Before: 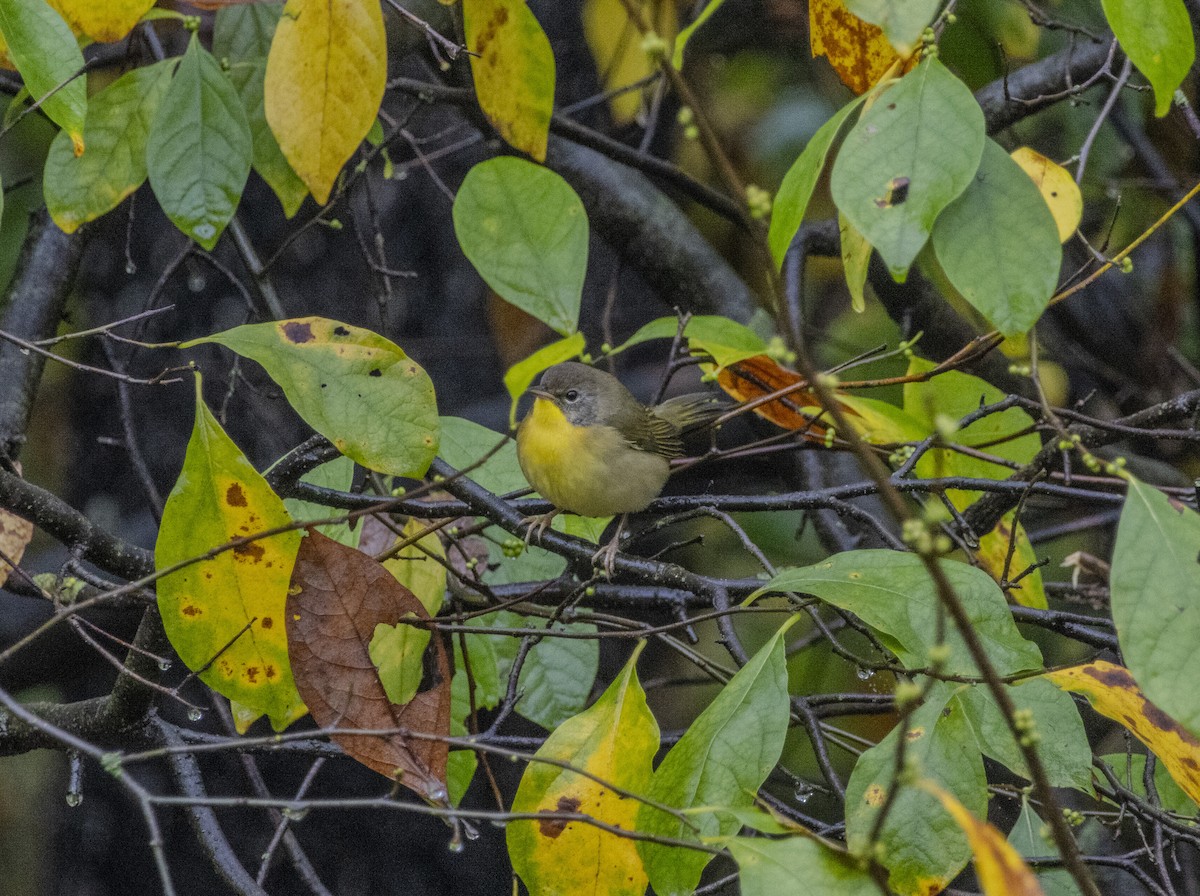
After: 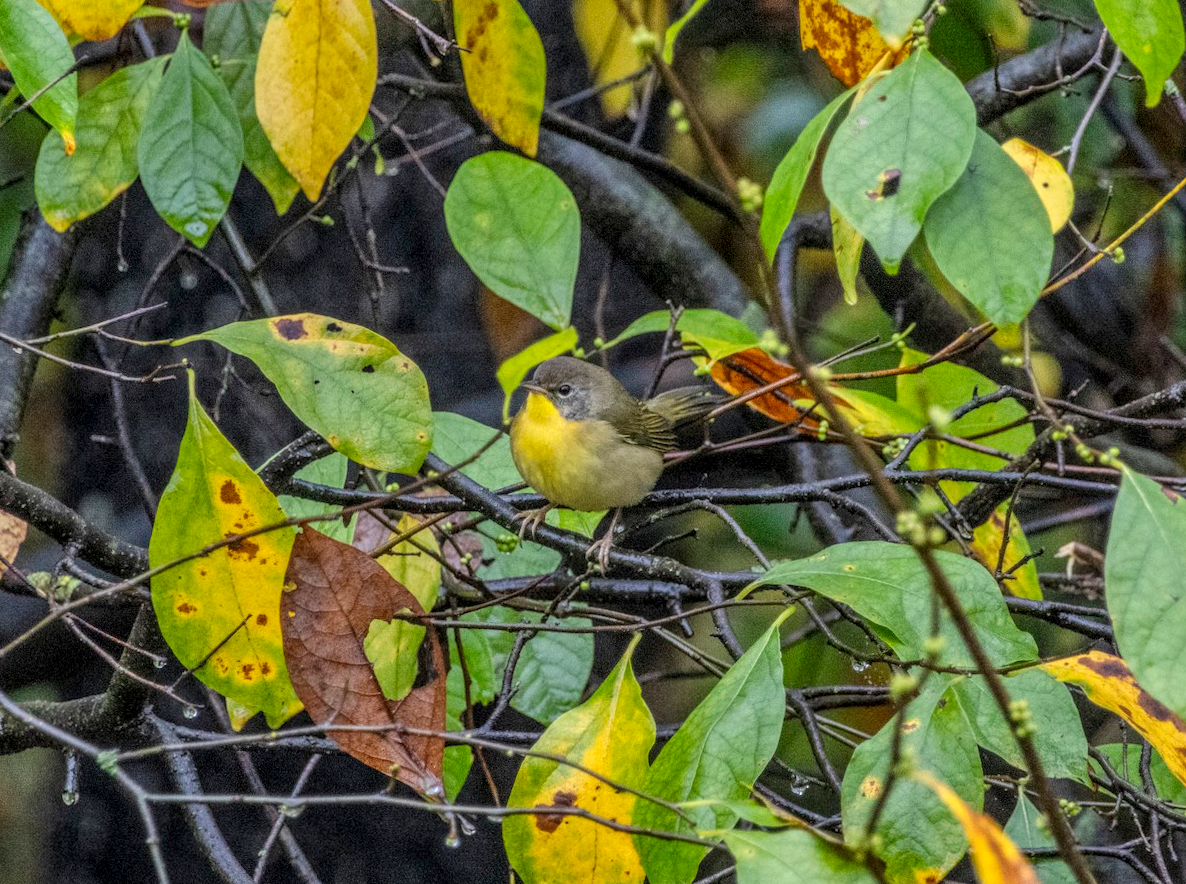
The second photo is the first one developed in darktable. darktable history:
local contrast: on, module defaults
exposure: exposure 0.507 EV, compensate highlight preservation false
rotate and perspective: rotation -0.45°, automatic cropping original format, crop left 0.008, crop right 0.992, crop top 0.012, crop bottom 0.988
